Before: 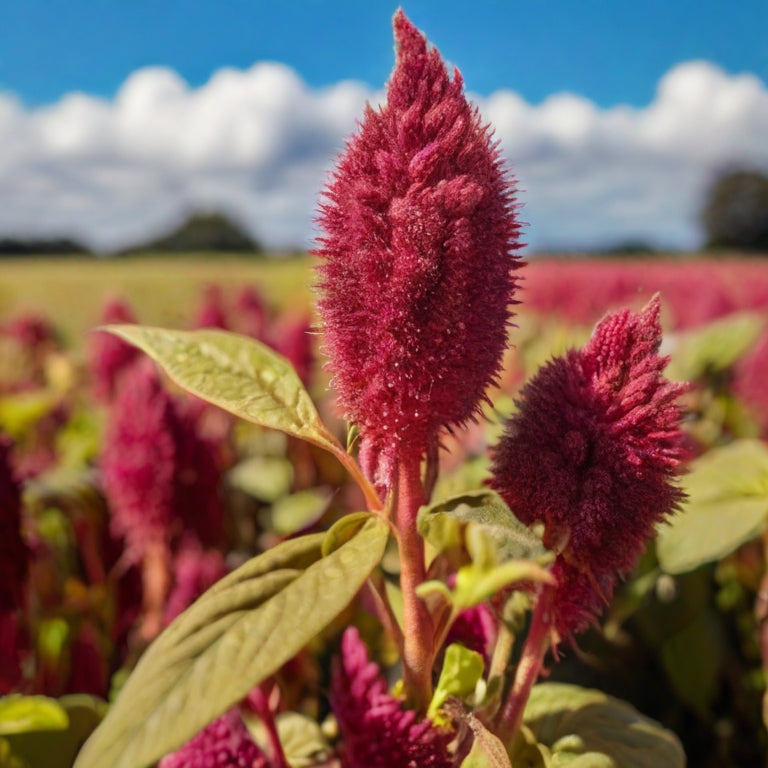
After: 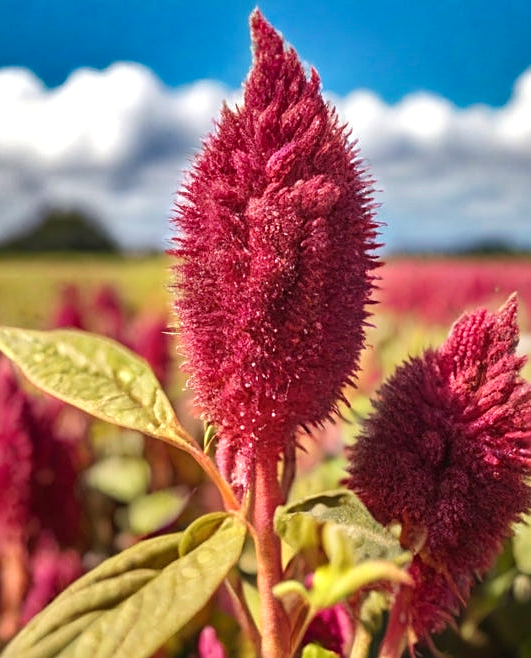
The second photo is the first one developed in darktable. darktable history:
crop: left 18.634%, right 12.187%, bottom 14.297%
sharpen: on, module defaults
shadows and highlights: shadows 24.35, highlights -79.86, soften with gaussian
exposure: black level correction 0, exposure 0.498 EV, compensate highlight preservation false
